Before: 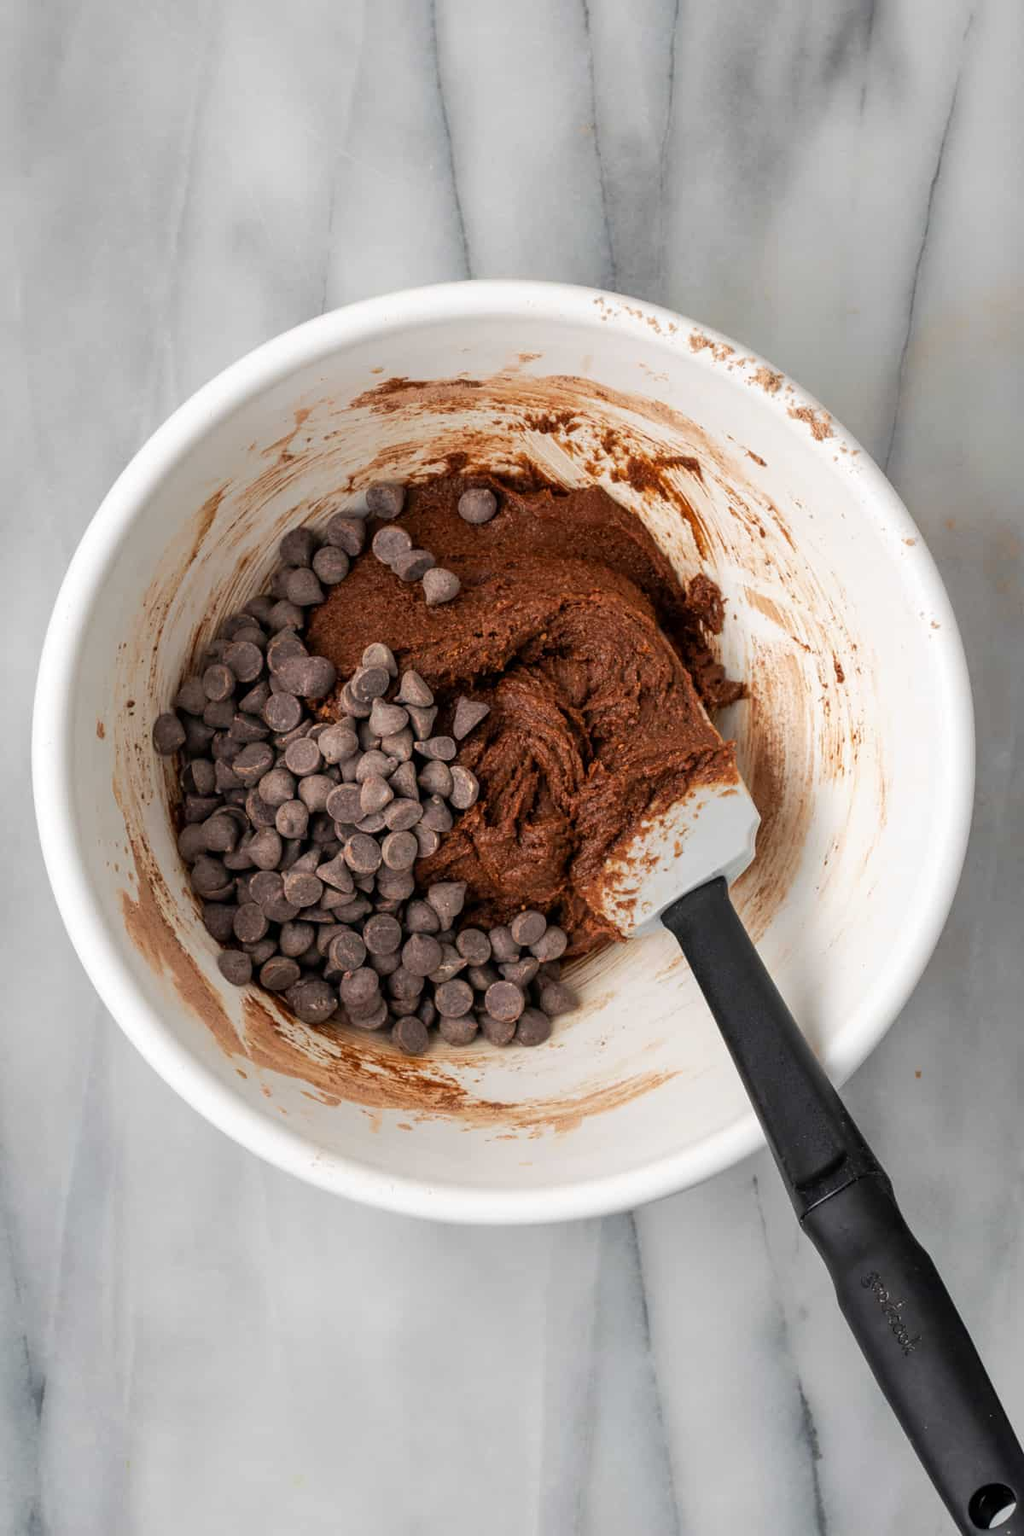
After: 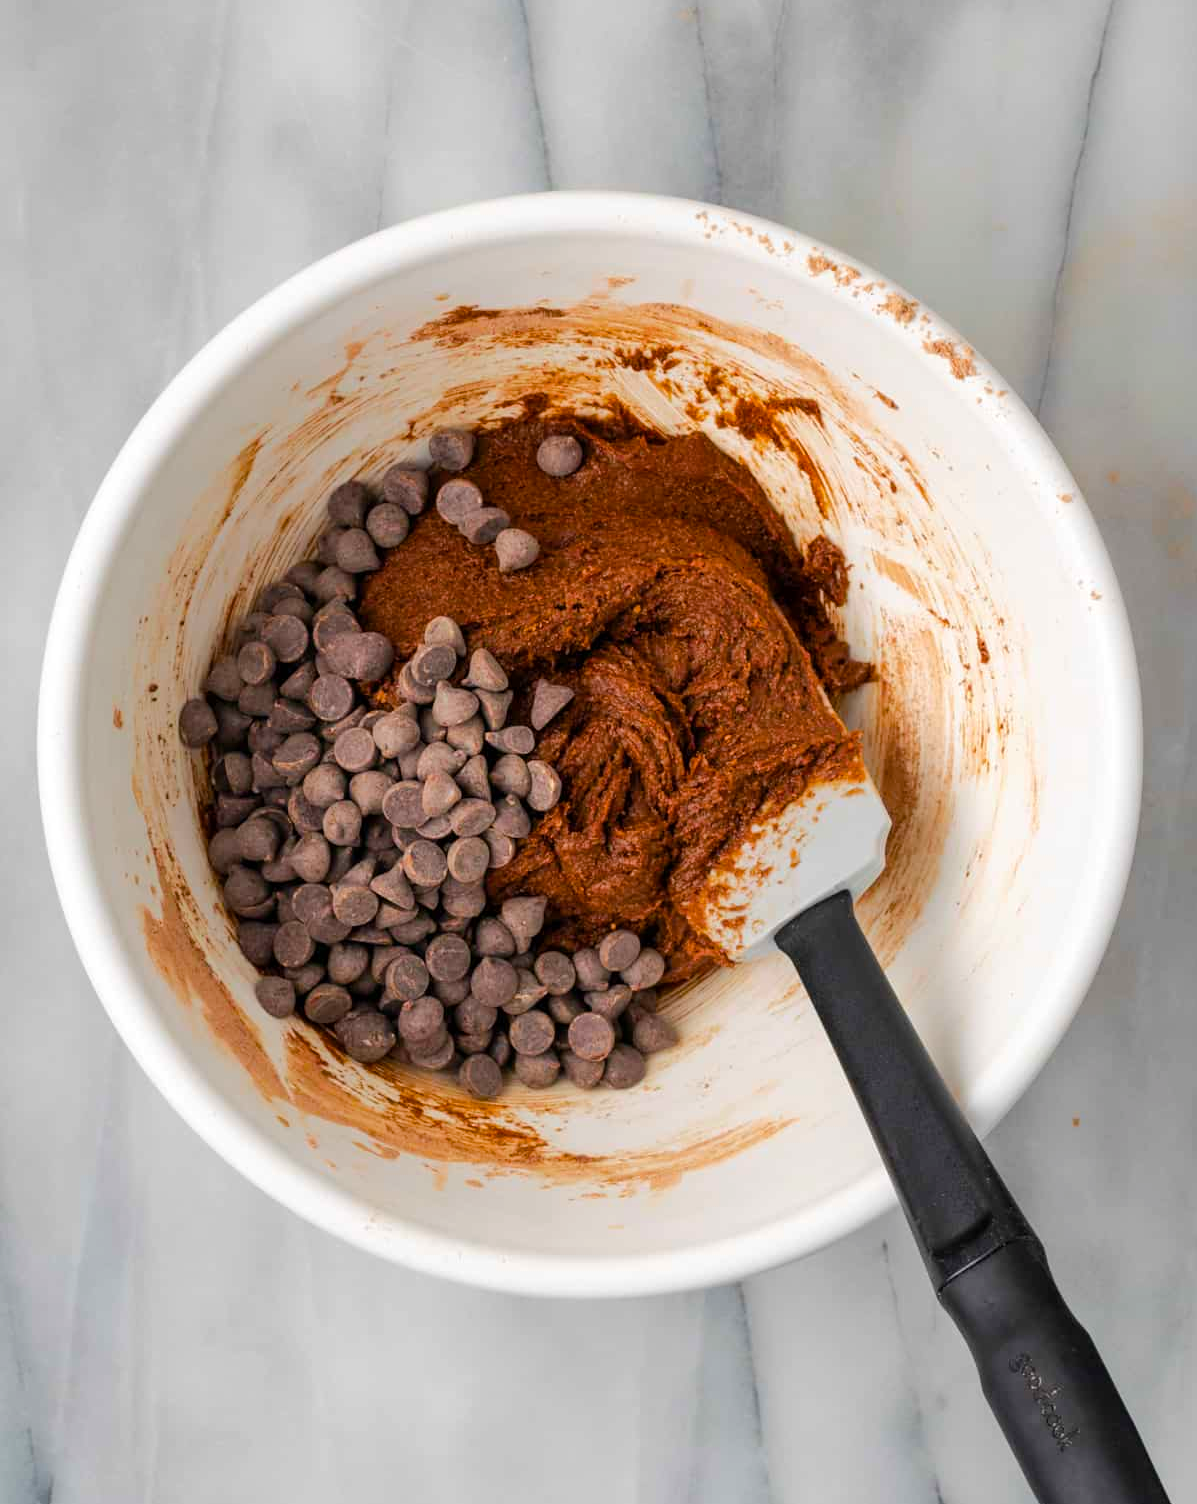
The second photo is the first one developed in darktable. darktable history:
crop: top 7.625%, bottom 8.027%
color balance rgb: perceptual saturation grading › global saturation 25%, perceptual brilliance grading › mid-tones 10%, perceptual brilliance grading › shadows 15%, global vibrance 20%
